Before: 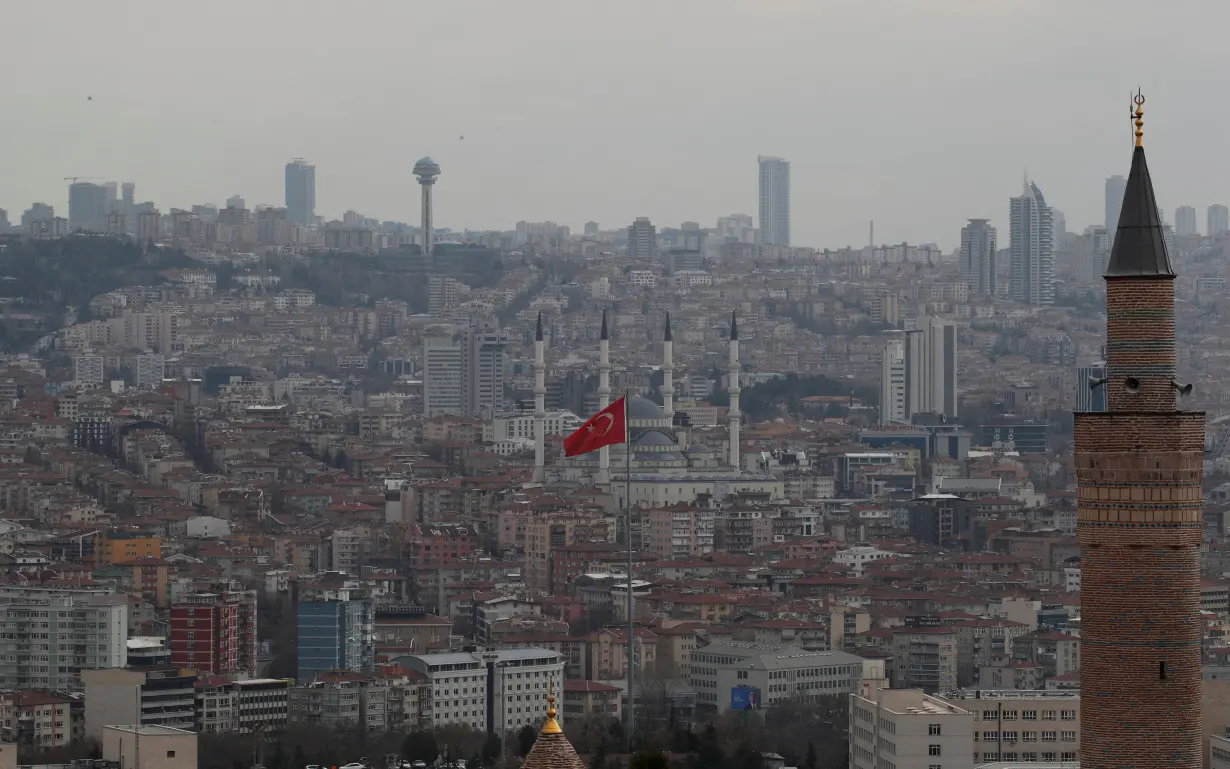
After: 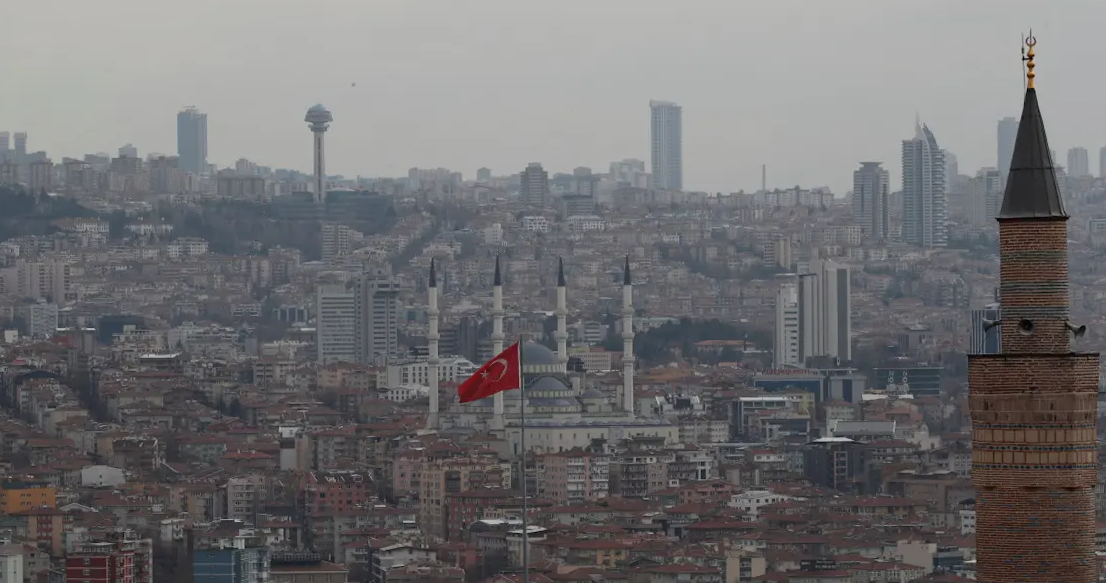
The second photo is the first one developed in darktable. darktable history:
crop: left 8.155%, top 6.611%, bottom 15.385%
rotate and perspective: rotation -0.45°, automatic cropping original format, crop left 0.008, crop right 0.992, crop top 0.012, crop bottom 0.988
